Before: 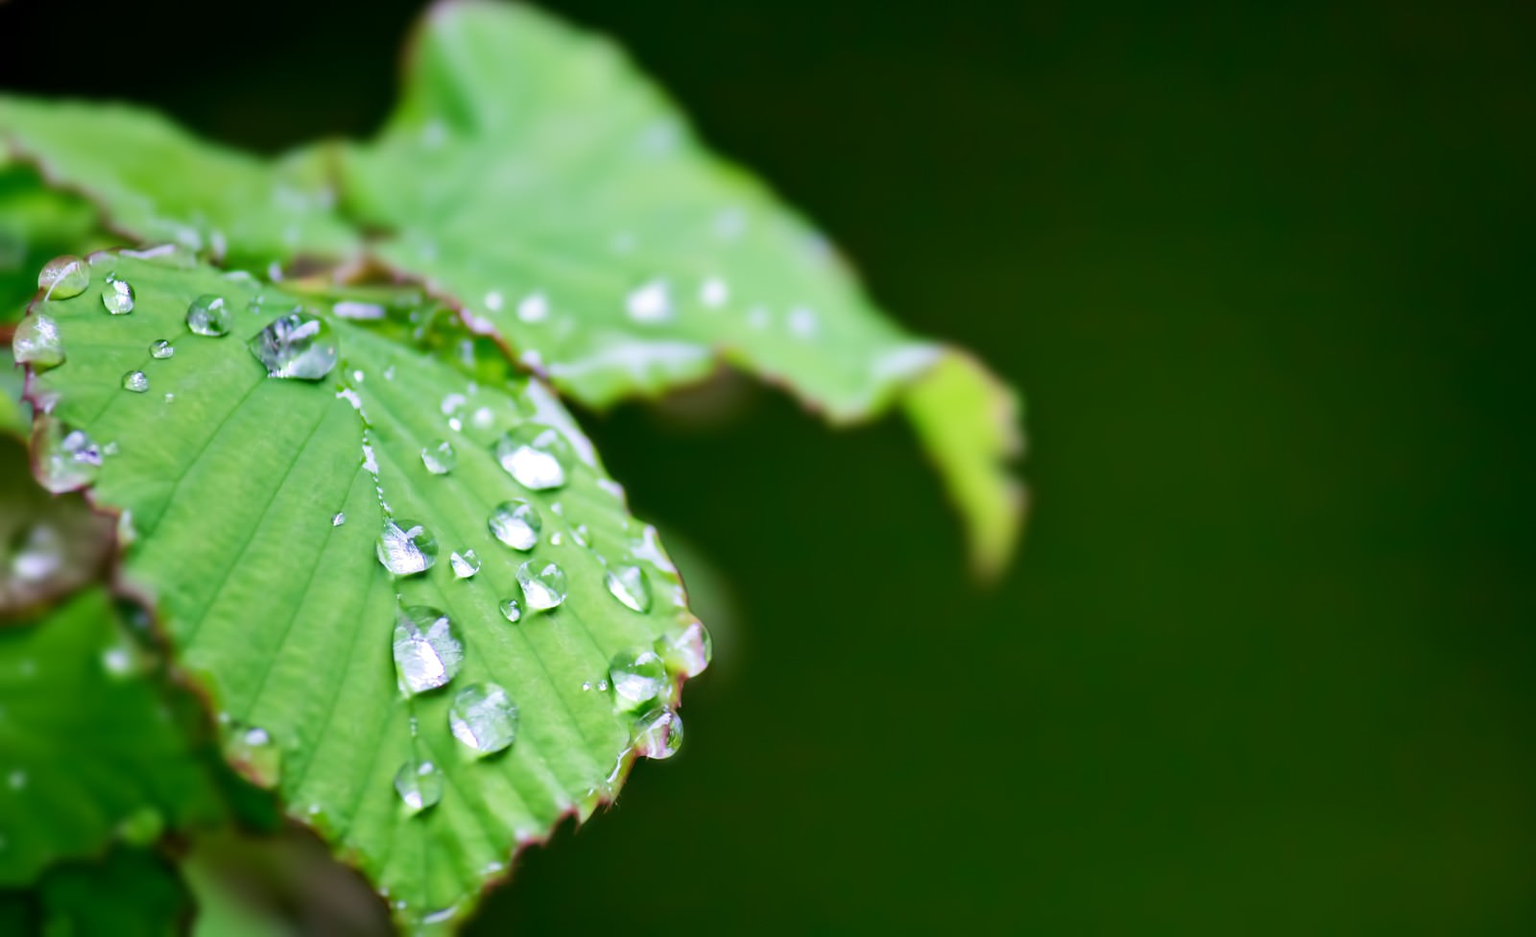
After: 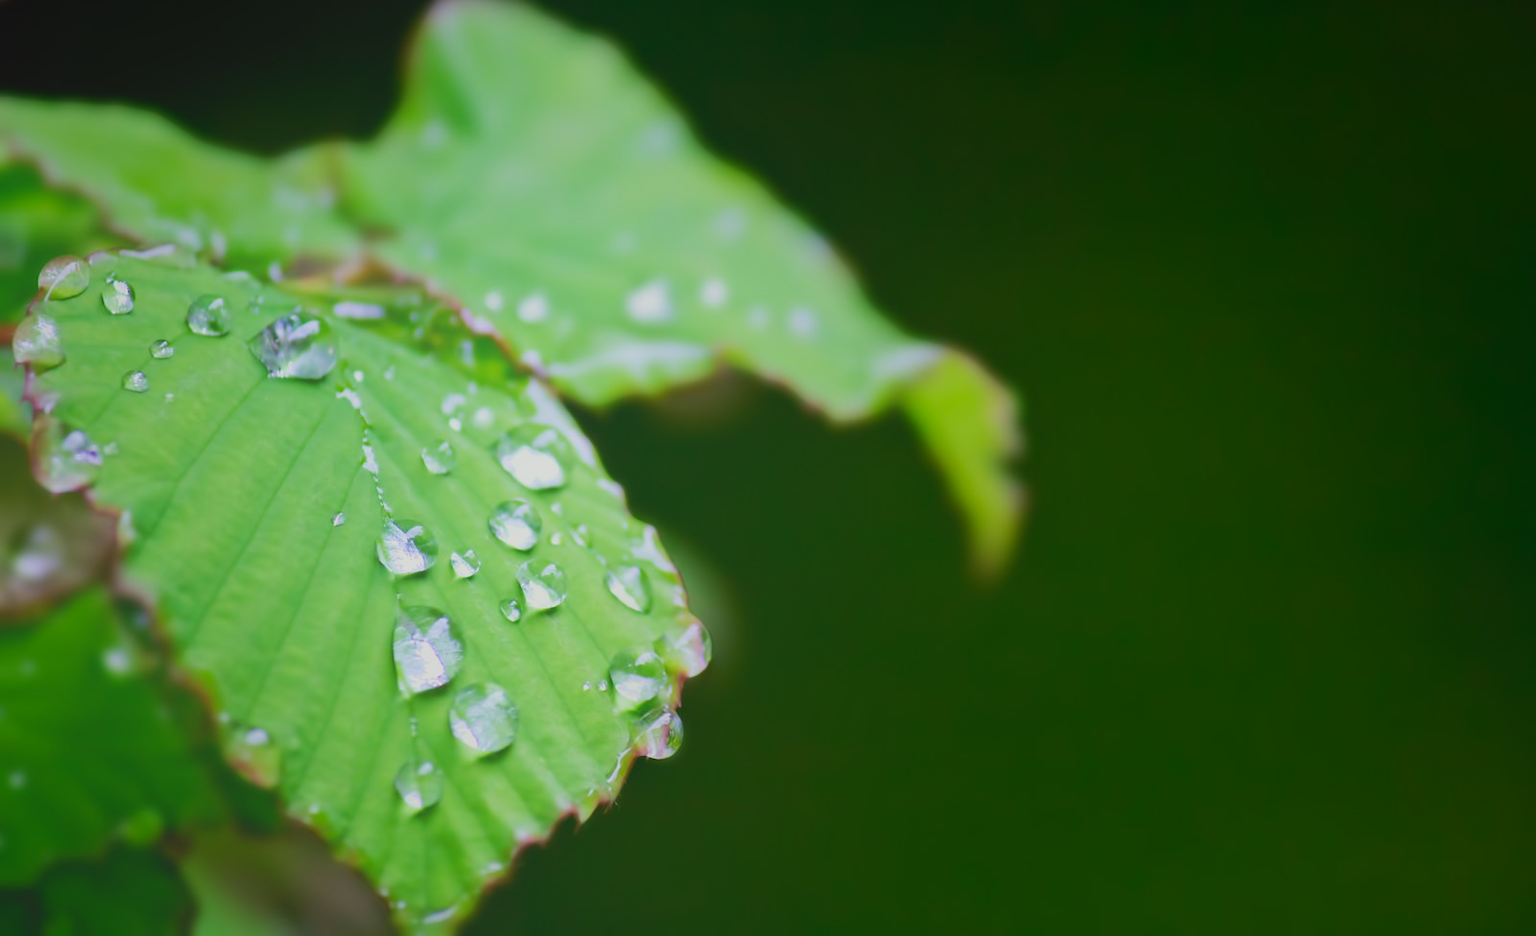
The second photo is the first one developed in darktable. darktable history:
contrast equalizer: octaves 7, y [[0.6 ×6], [0.55 ×6], [0 ×6], [0 ×6], [0 ×6]], mix -0.355
local contrast: detail 69%
